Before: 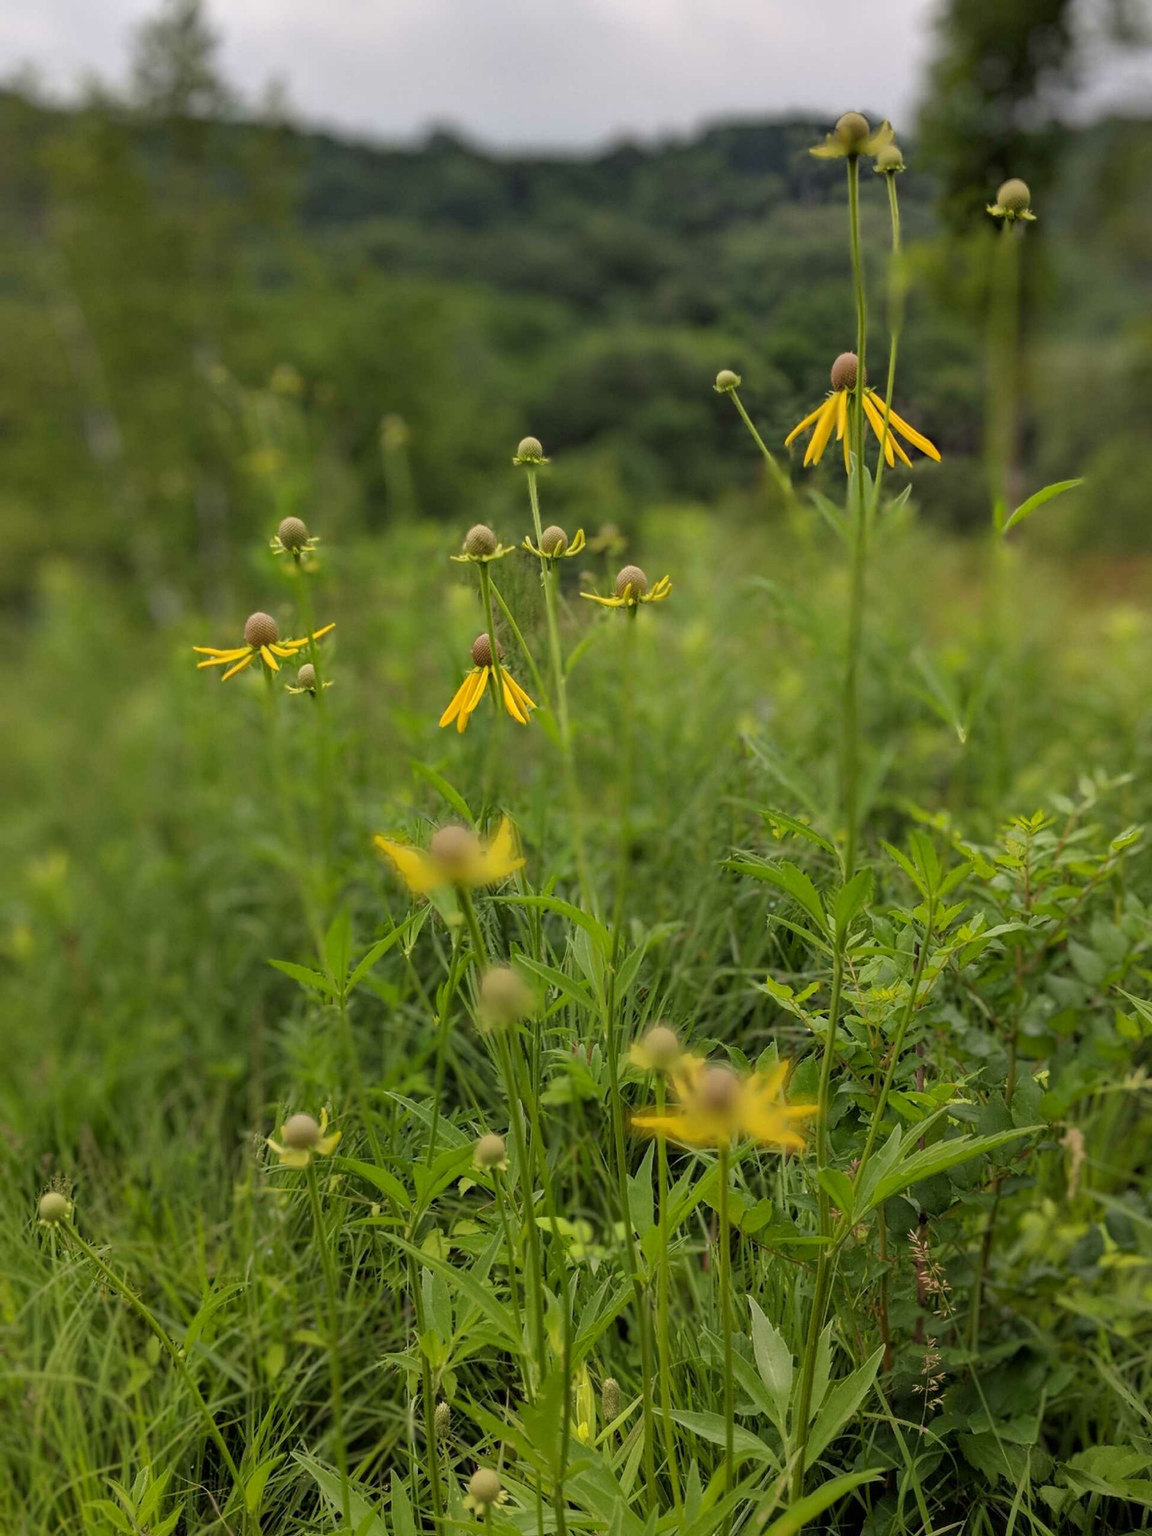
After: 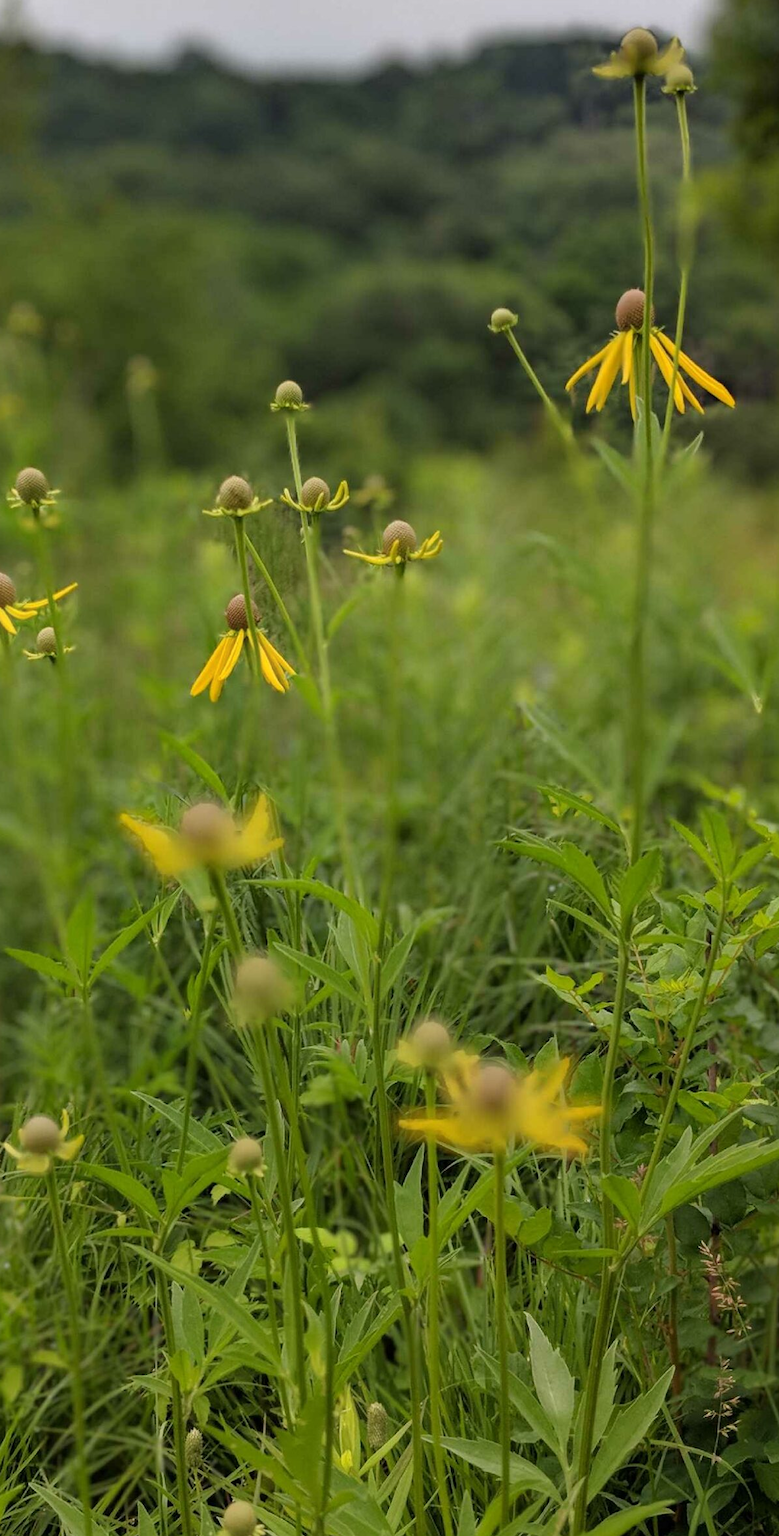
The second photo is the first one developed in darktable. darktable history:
crop and rotate: left 22.918%, top 5.629%, right 14.711%, bottom 2.247%
bloom: size 5%, threshold 95%, strength 15%
